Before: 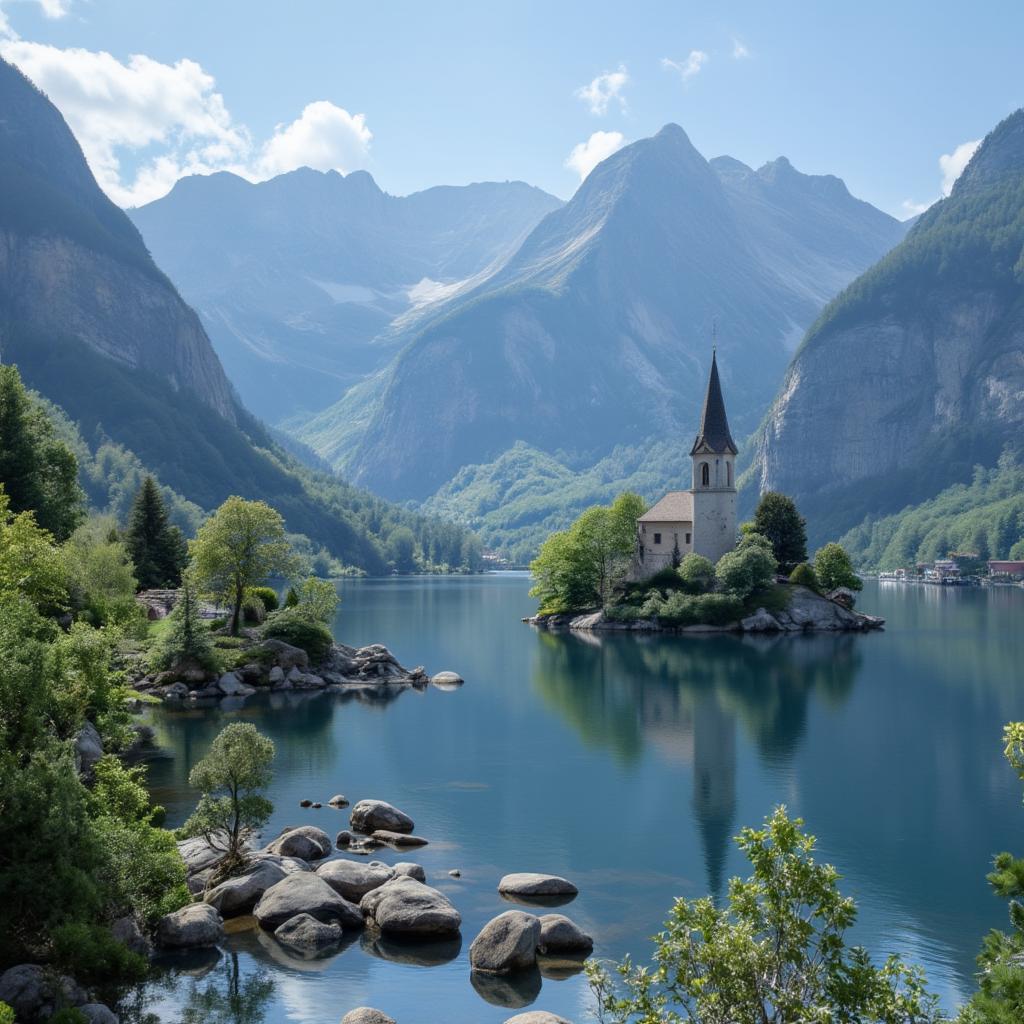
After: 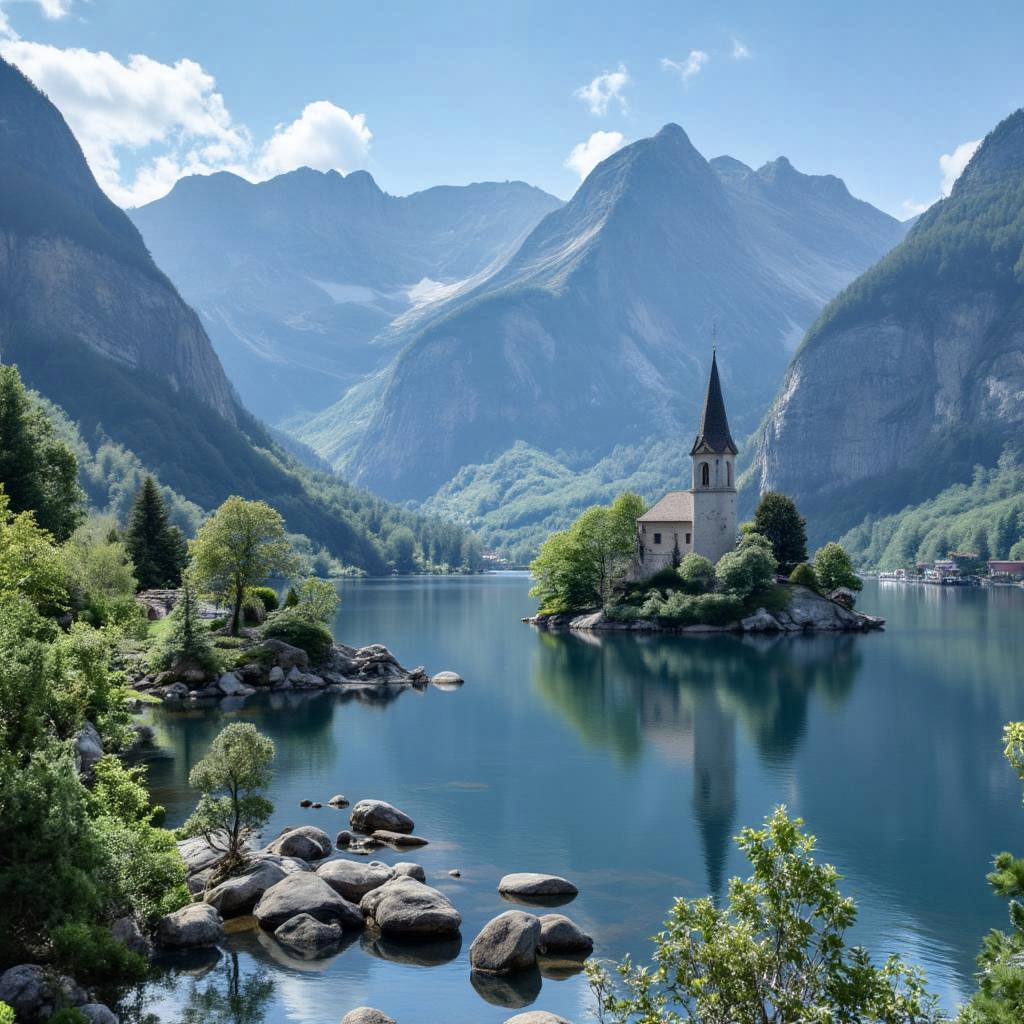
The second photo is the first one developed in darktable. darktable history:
contrast brightness saturation: contrast 0.144
color zones: curves: ch0 [(0.25, 0.5) (0.463, 0.627) (0.484, 0.637) (0.75, 0.5)]
shadows and highlights: shadows 60.11, highlights -60.13, highlights color adjustment 73.46%, soften with gaussian
